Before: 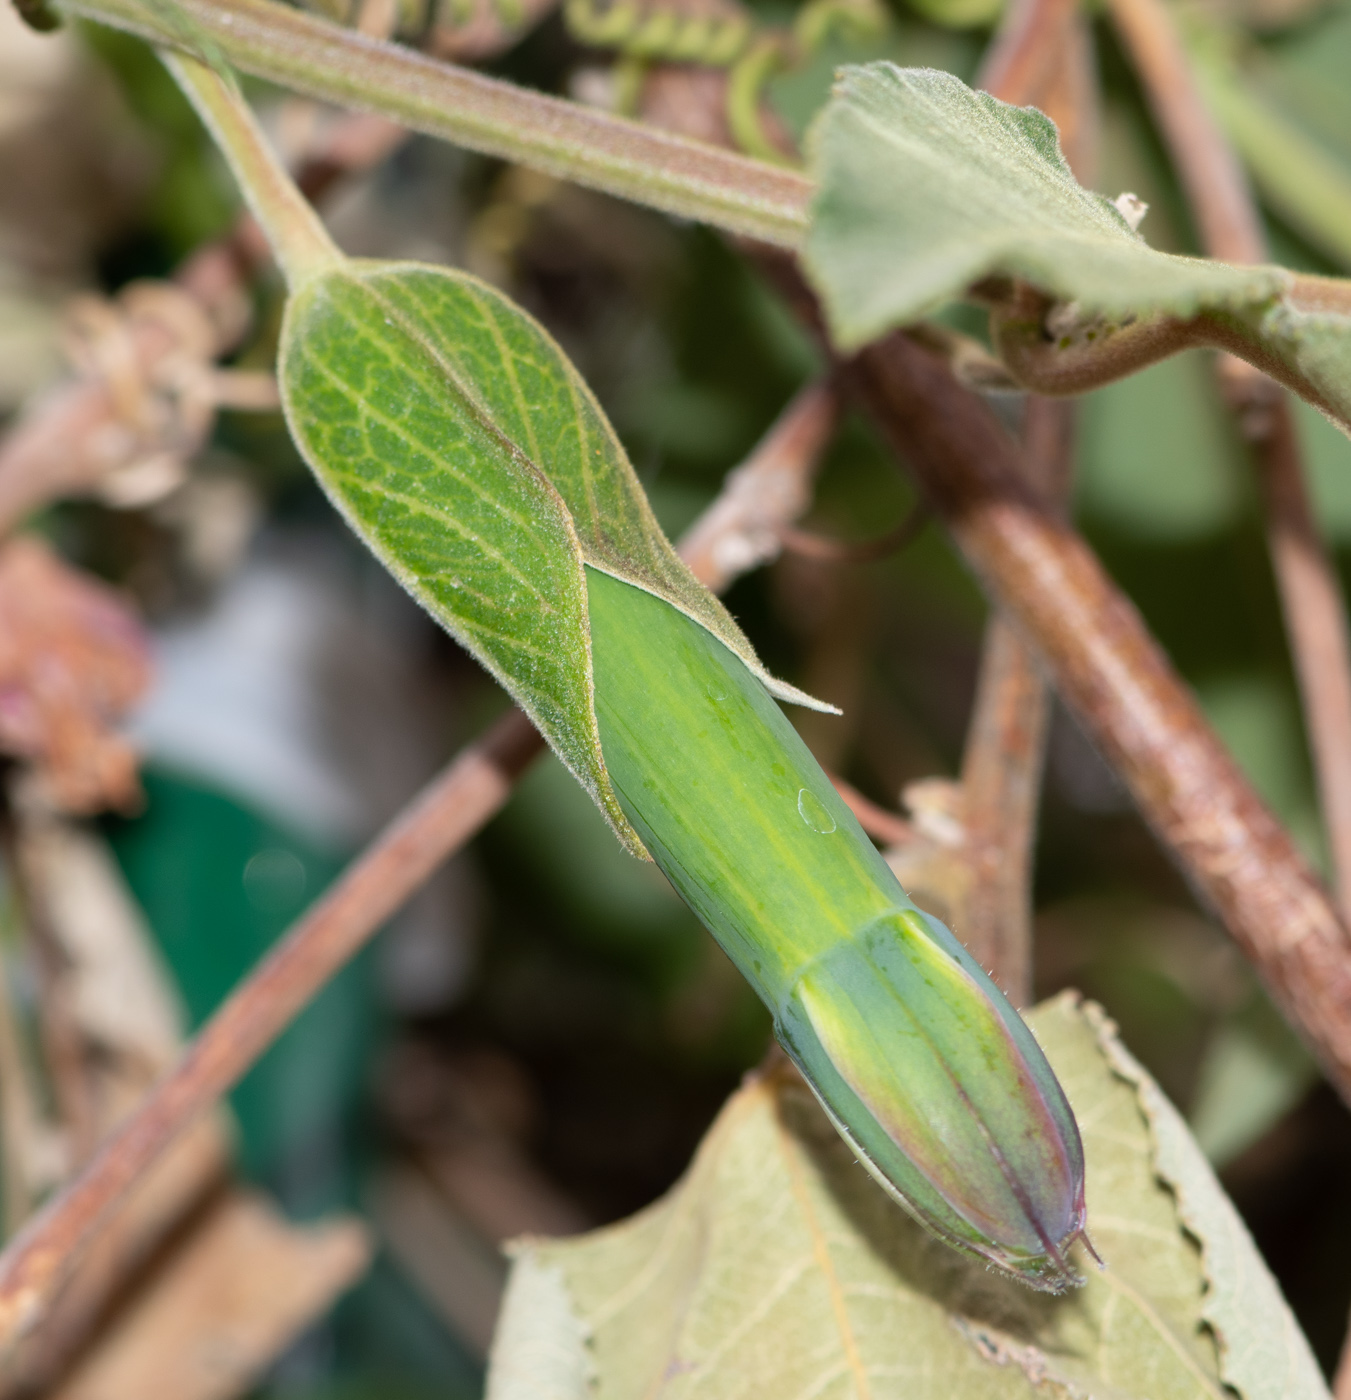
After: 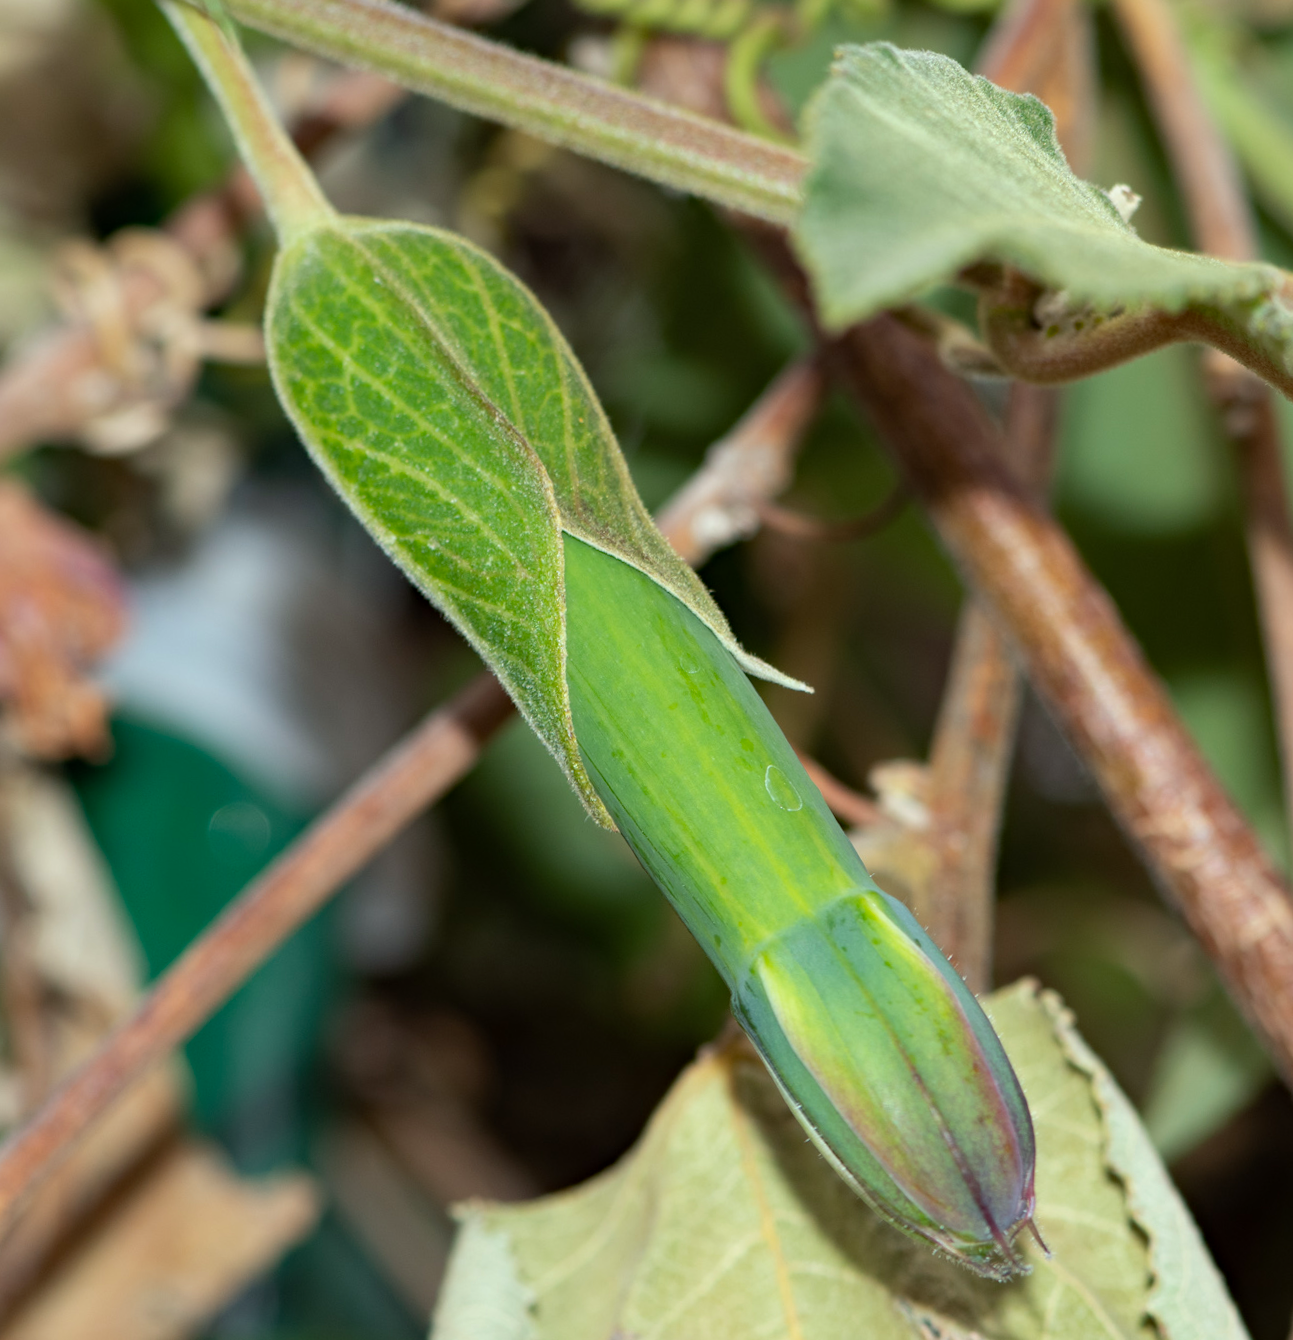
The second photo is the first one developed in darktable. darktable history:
haze removal: adaptive false
color correction: highlights a* -7.91, highlights b* 3.24
crop and rotate: angle -2.53°
